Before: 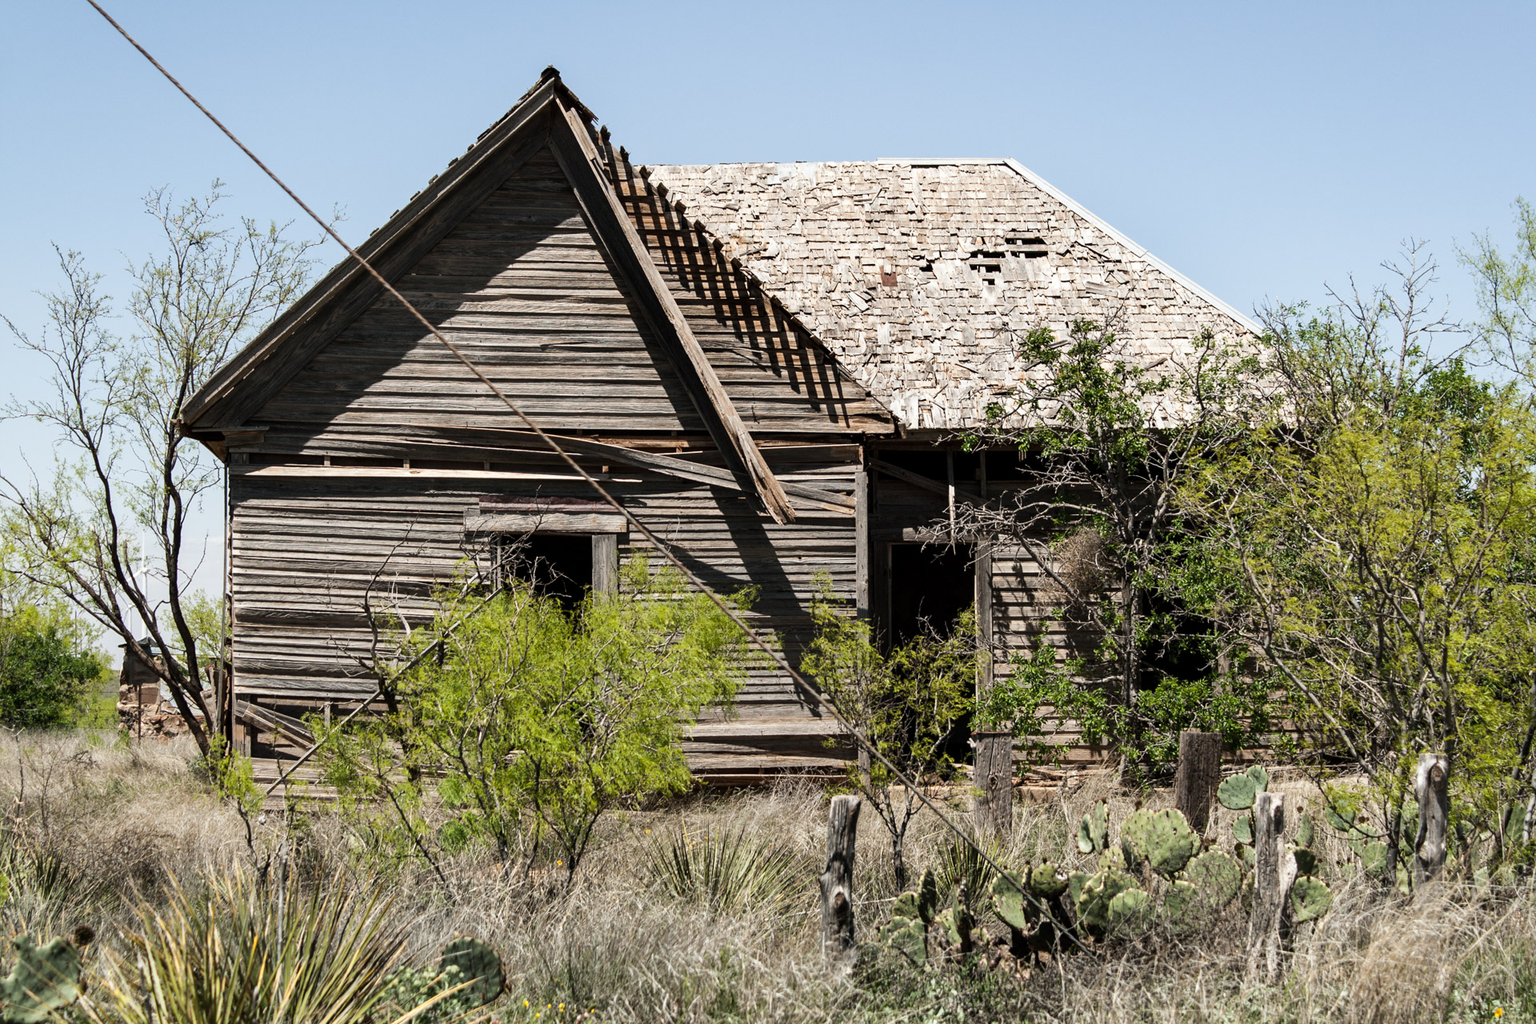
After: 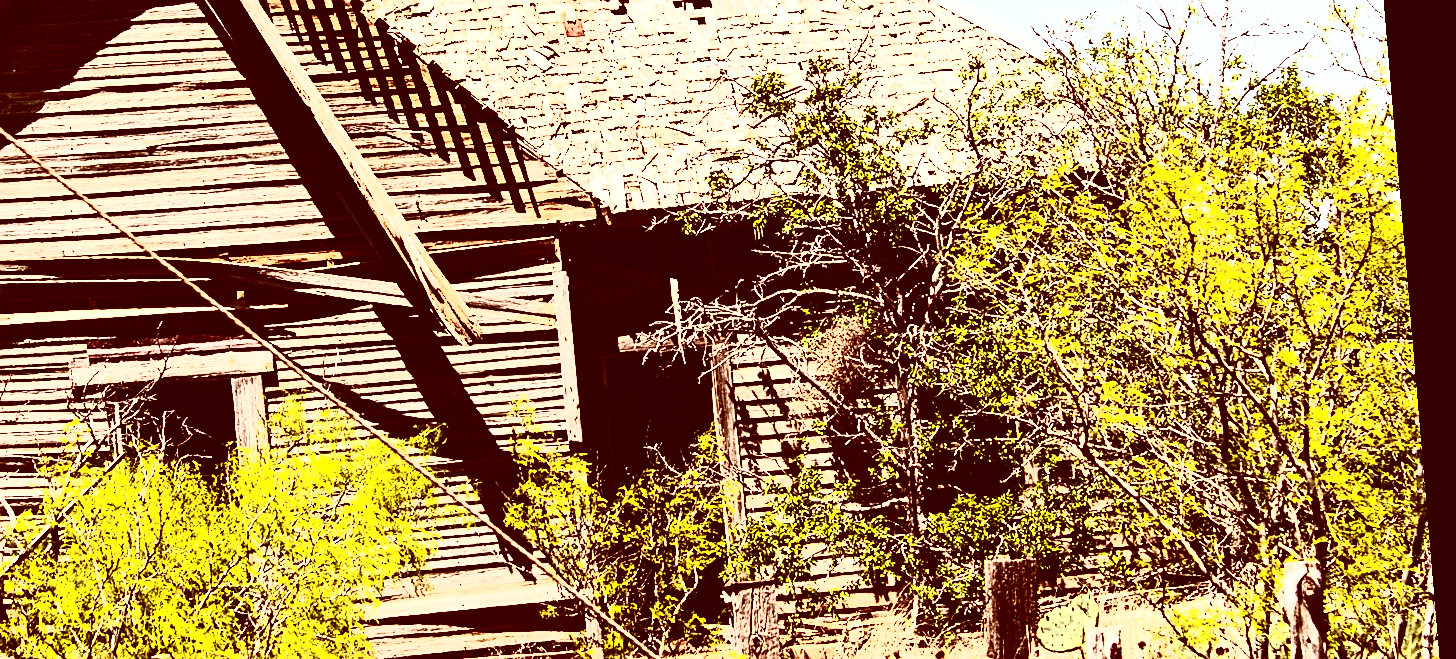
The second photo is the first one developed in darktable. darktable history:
contrast brightness saturation: contrast 0.93, brightness 0.2
rotate and perspective: rotation -4.86°, automatic cropping off
color balance rgb: linear chroma grading › global chroma 10%, perceptual saturation grading › global saturation 40%, perceptual brilliance grading › global brilliance 30%, global vibrance 20%
color correction: highlights a* 9.03, highlights b* 8.71, shadows a* 40, shadows b* 40, saturation 0.8
crop and rotate: left 27.938%, top 27.046%, bottom 27.046%
sharpen: on, module defaults
